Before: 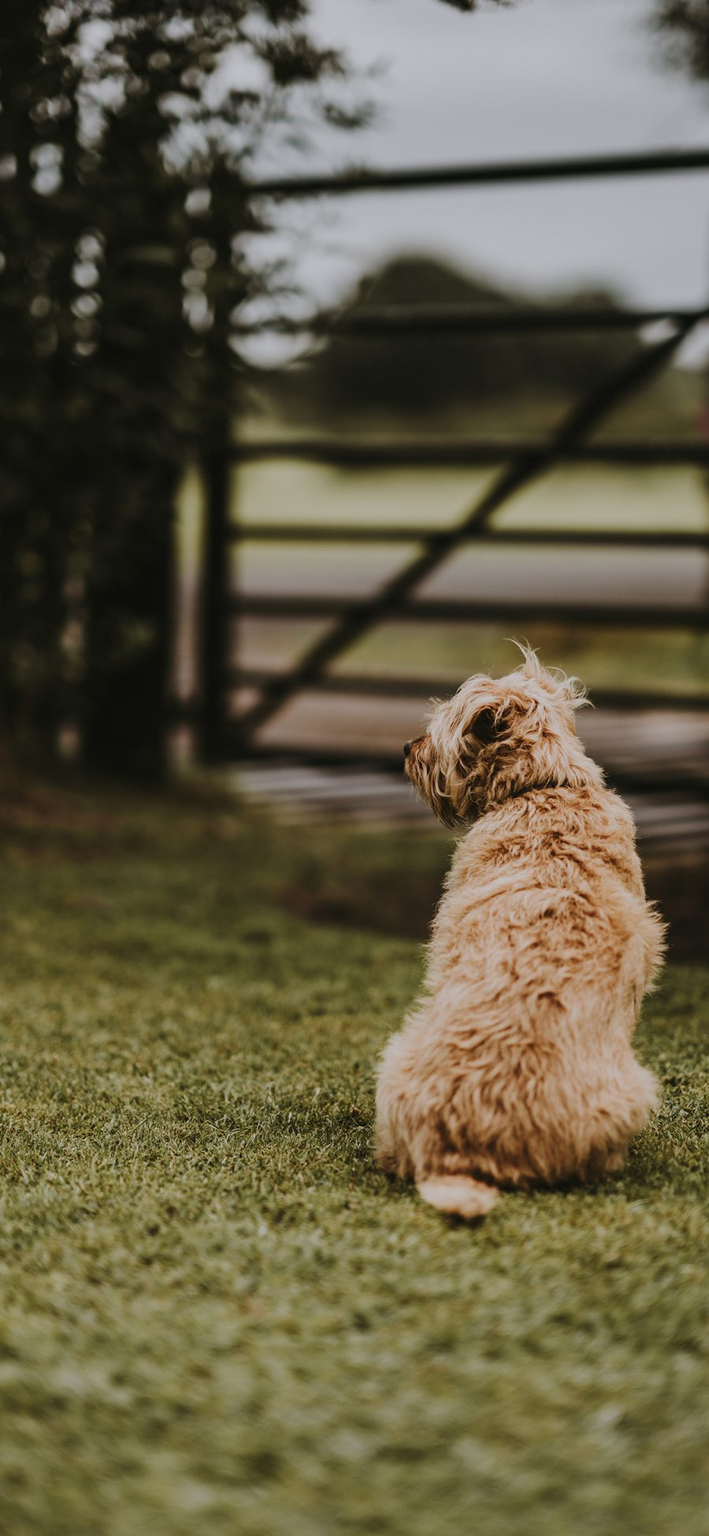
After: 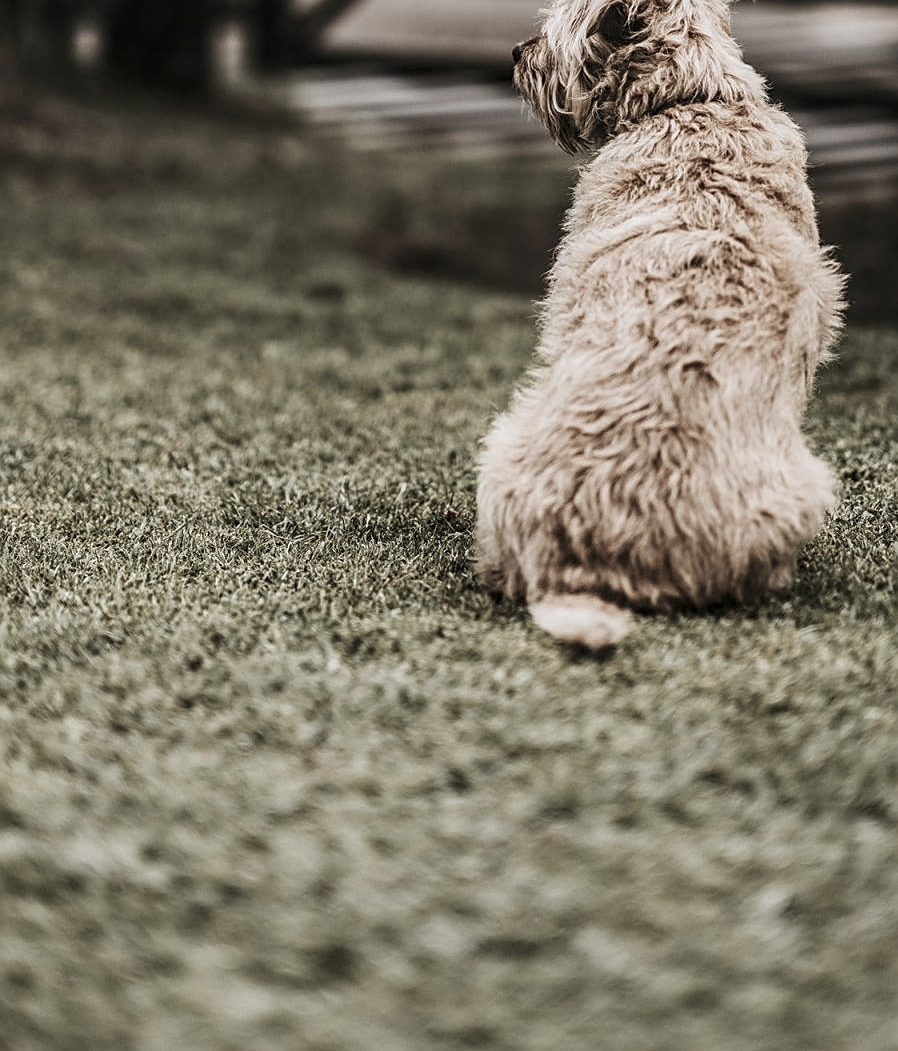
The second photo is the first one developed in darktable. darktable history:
sharpen: amount 0.541
crop and rotate: top 46.073%, right 0.113%
exposure: black level correction 0.001, exposure 0.499 EV, compensate exposure bias true, compensate highlight preservation false
local contrast: on, module defaults
color correction: highlights b* -0.052, saturation 0.614
shadows and highlights: shadows 33.65, highlights -46.09, compress 49.83%, soften with gaussian
contrast brightness saturation: contrast 0.099, saturation -0.366
